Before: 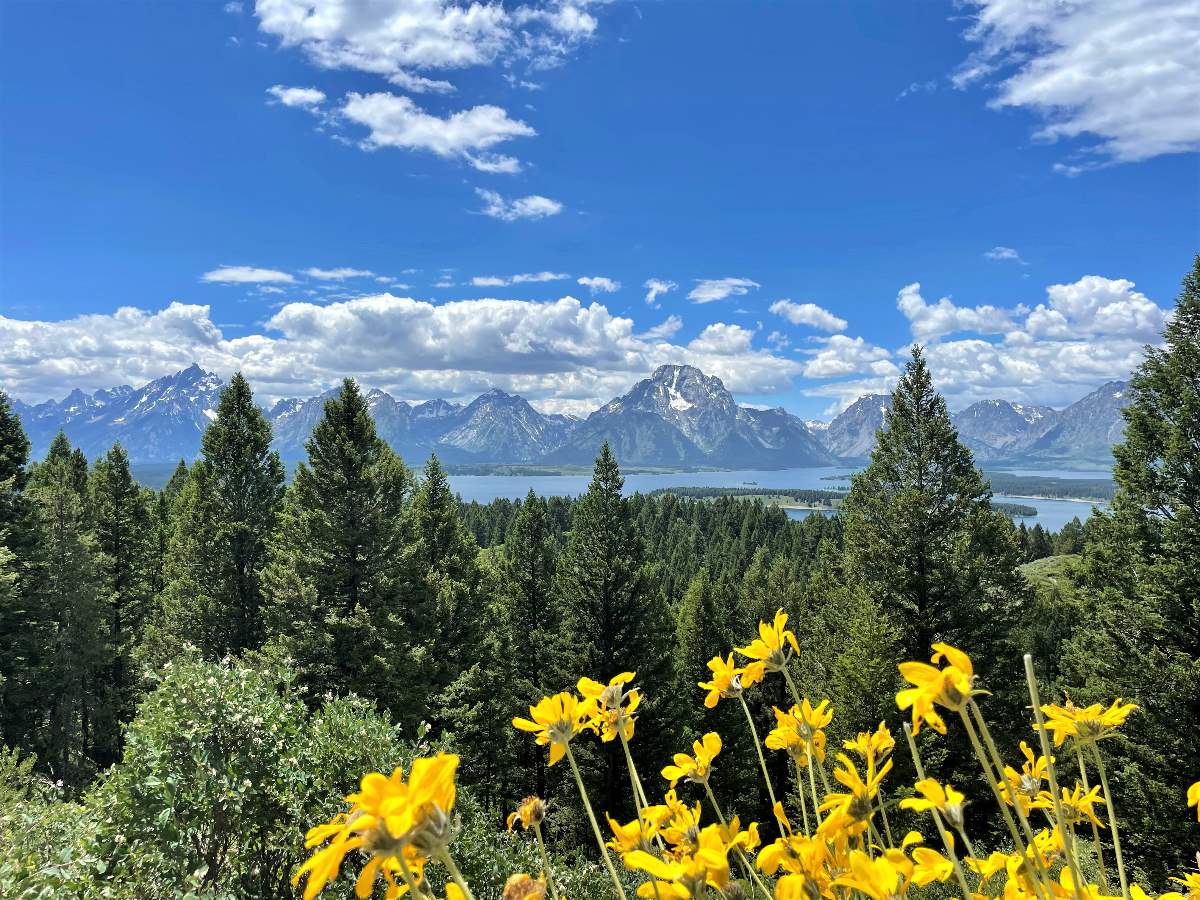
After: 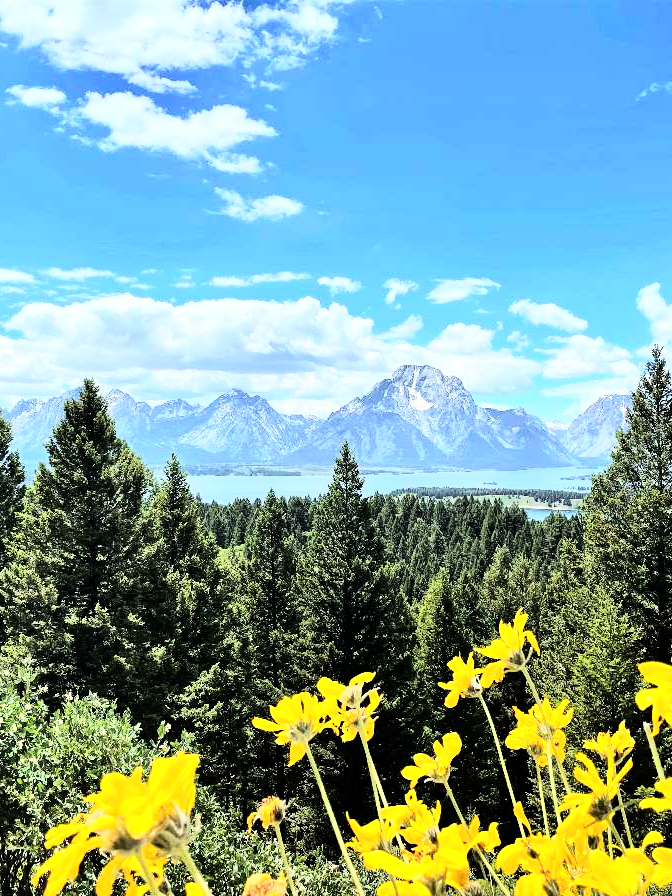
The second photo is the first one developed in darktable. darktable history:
crop: left 21.674%, right 22.086%
rgb curve: curves: ch0 [(0, 0) (0.21, 0.15) (0.24, 0.21) (0.5, 0.75) (0.75, 0.96) (0.89, 0.99) (1, 1)]; ch1 [(0, 0.02) (0.21, 0.13) (0.25, 0.2) (0.5, 0.67) (0.75, 0.9) (0.89, 0.97) (1, 1)]; ch2 [(0, 0.02) (0.21, 0.13) (0.25, 0.2) (0.5, 0.67) (0.75, 0.9) (0.89, 0.97) (1, 1)], compensate middle gray true
